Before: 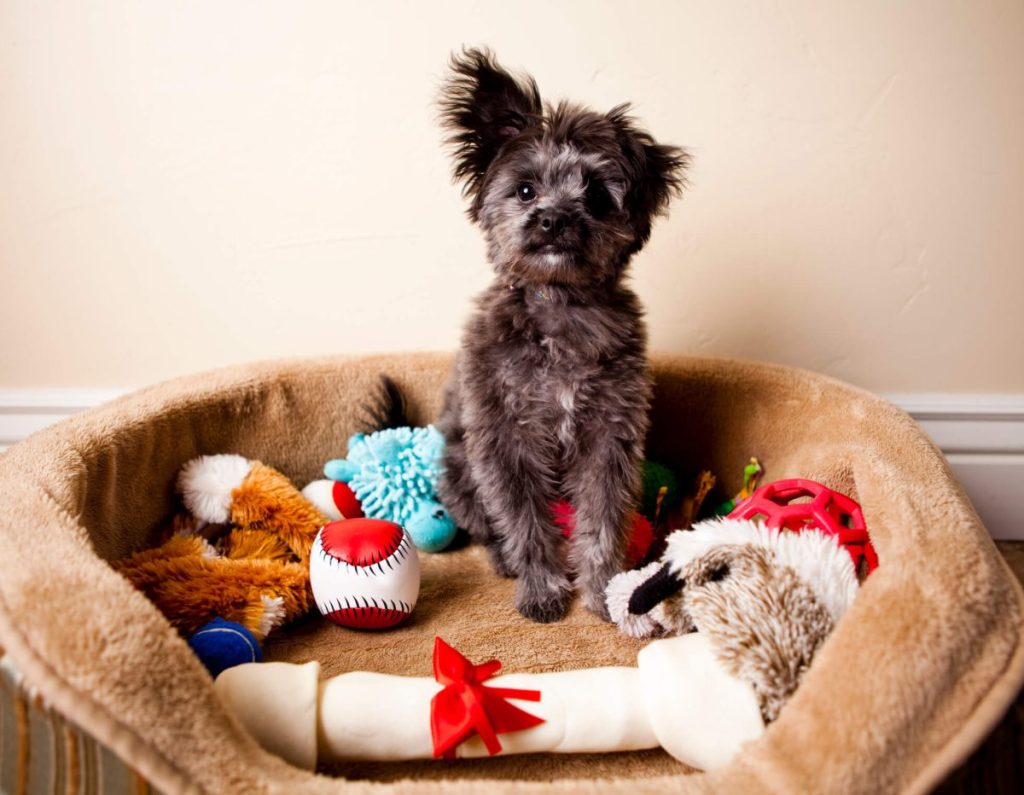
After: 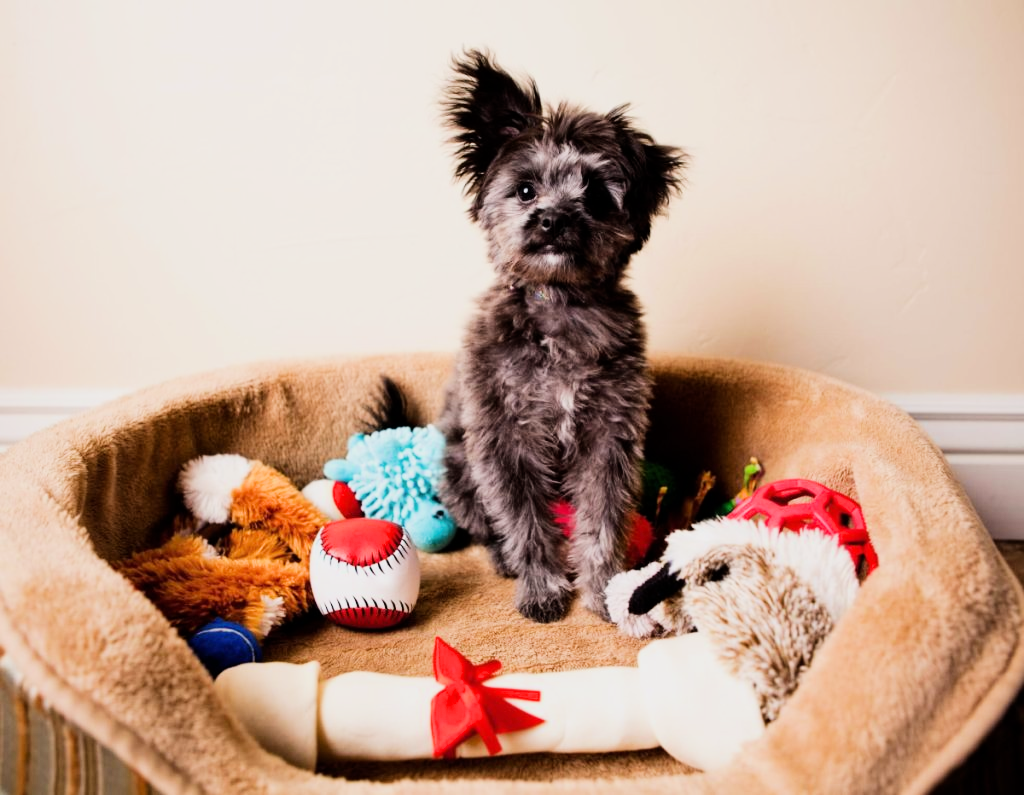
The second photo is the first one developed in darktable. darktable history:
exposure: black level correction 0, exposure 0.5 EV, compensate highlight preservation false
filmic rgb: black relative exposure -7.5 EV, white relative exposure 5 EV, hardness 3.31, contrast 1.3, contrast in shadows safe
